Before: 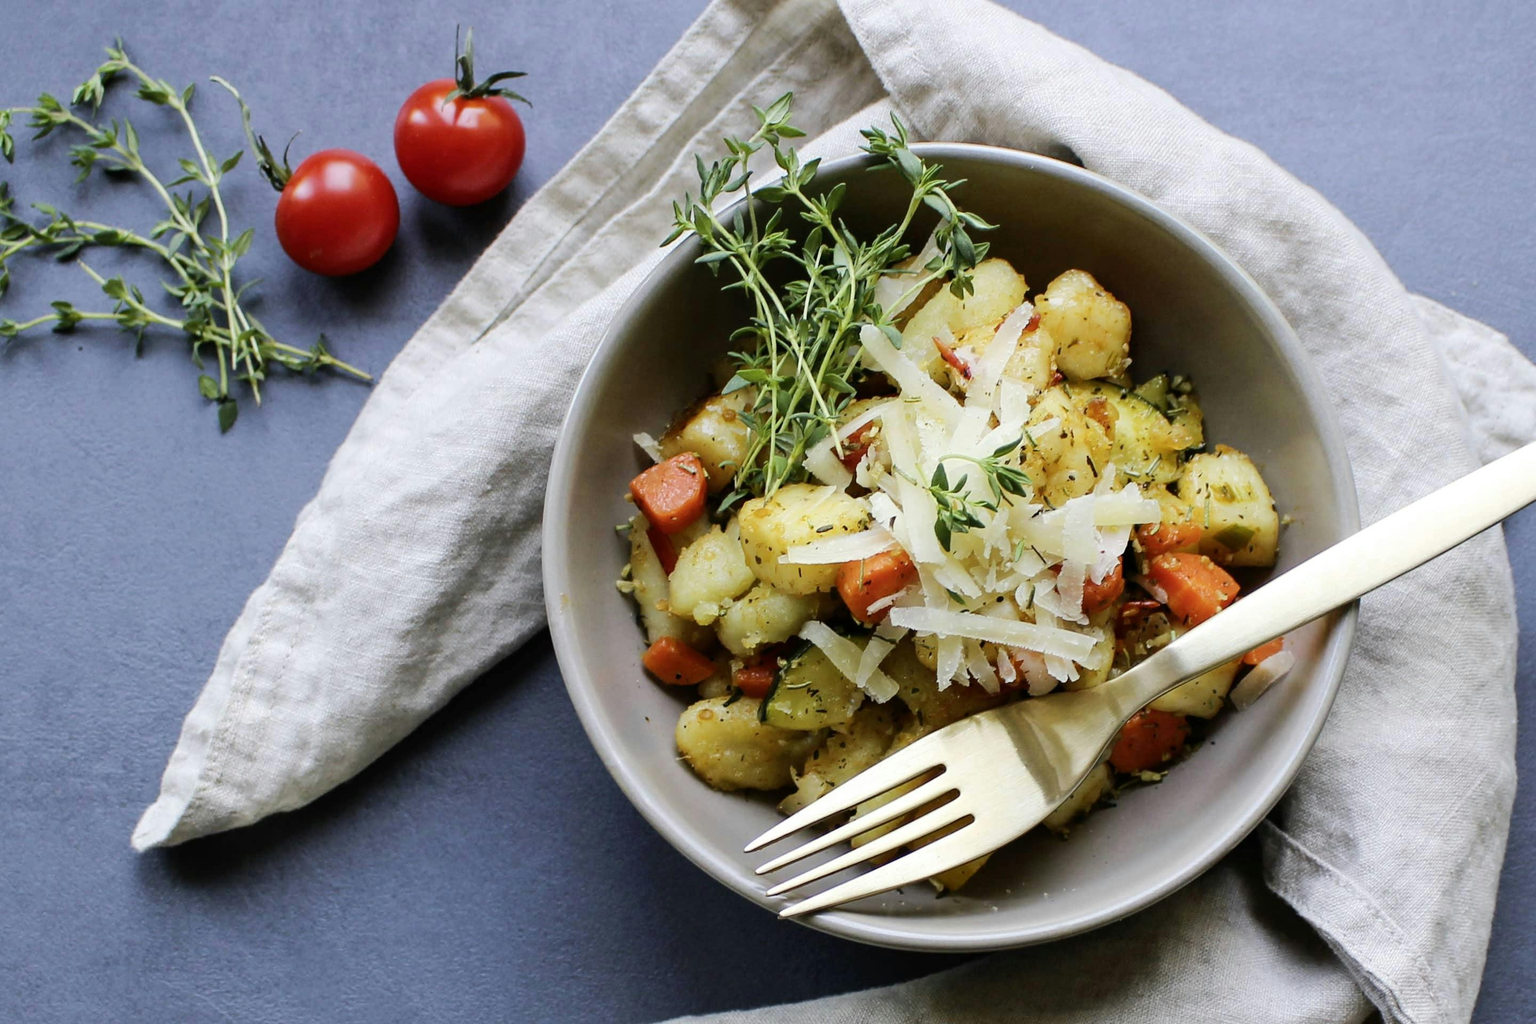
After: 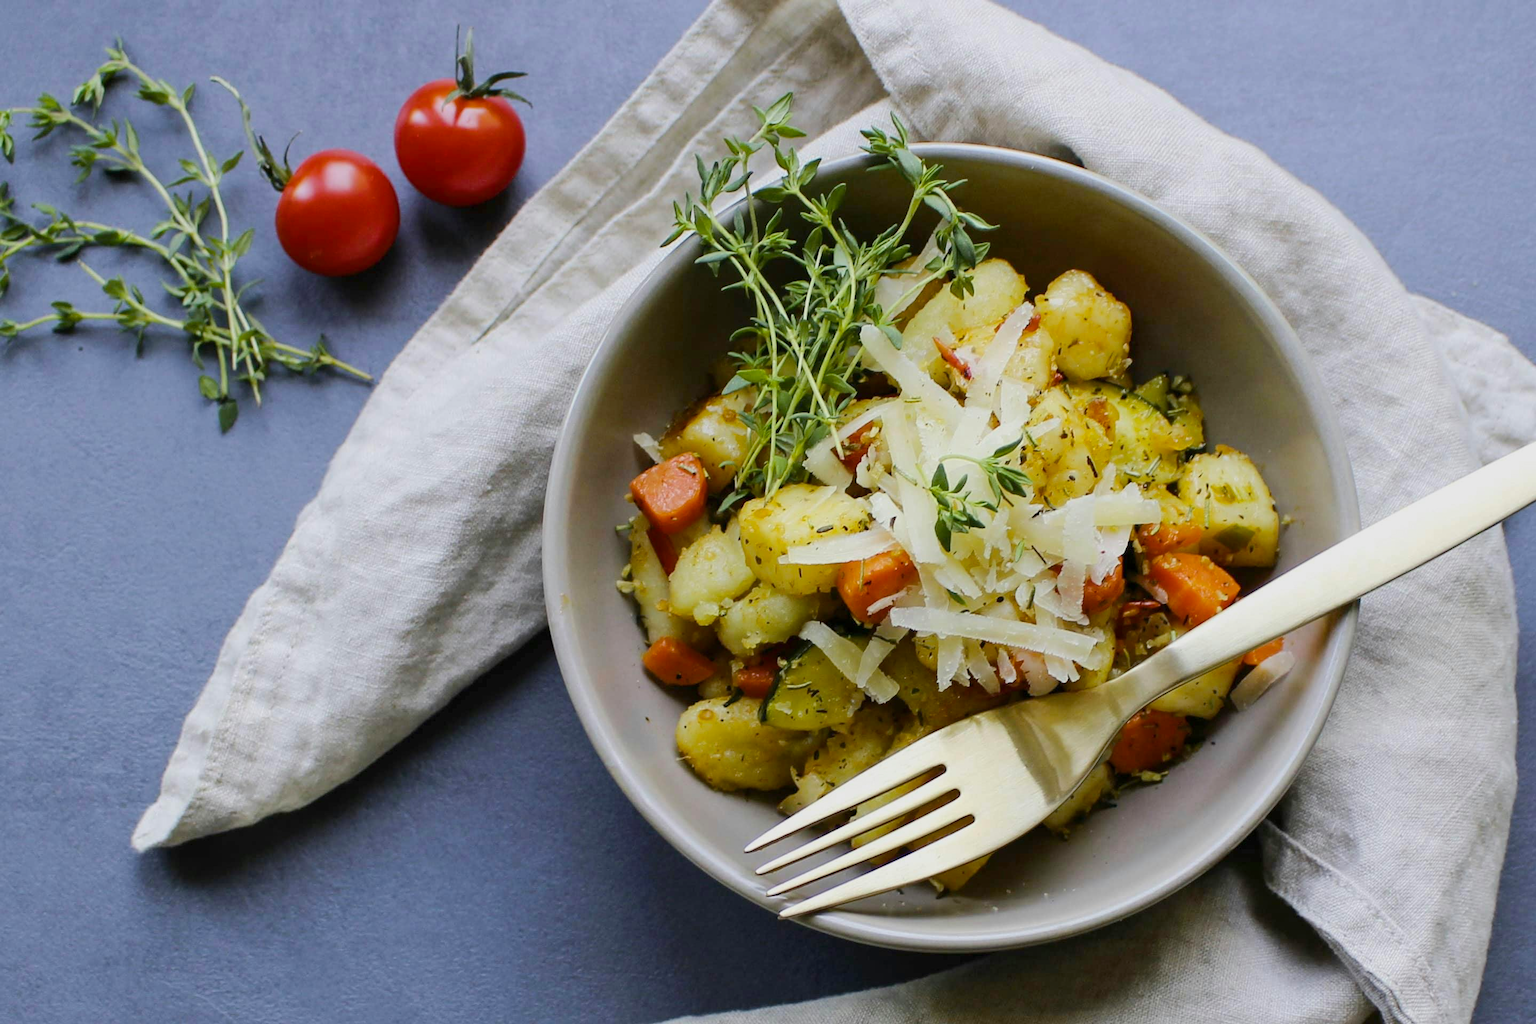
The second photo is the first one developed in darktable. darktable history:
color balance: contrast -15%
color balance rgb: perceptual saturation grading › global saturation 25%, global vibrance 20%
